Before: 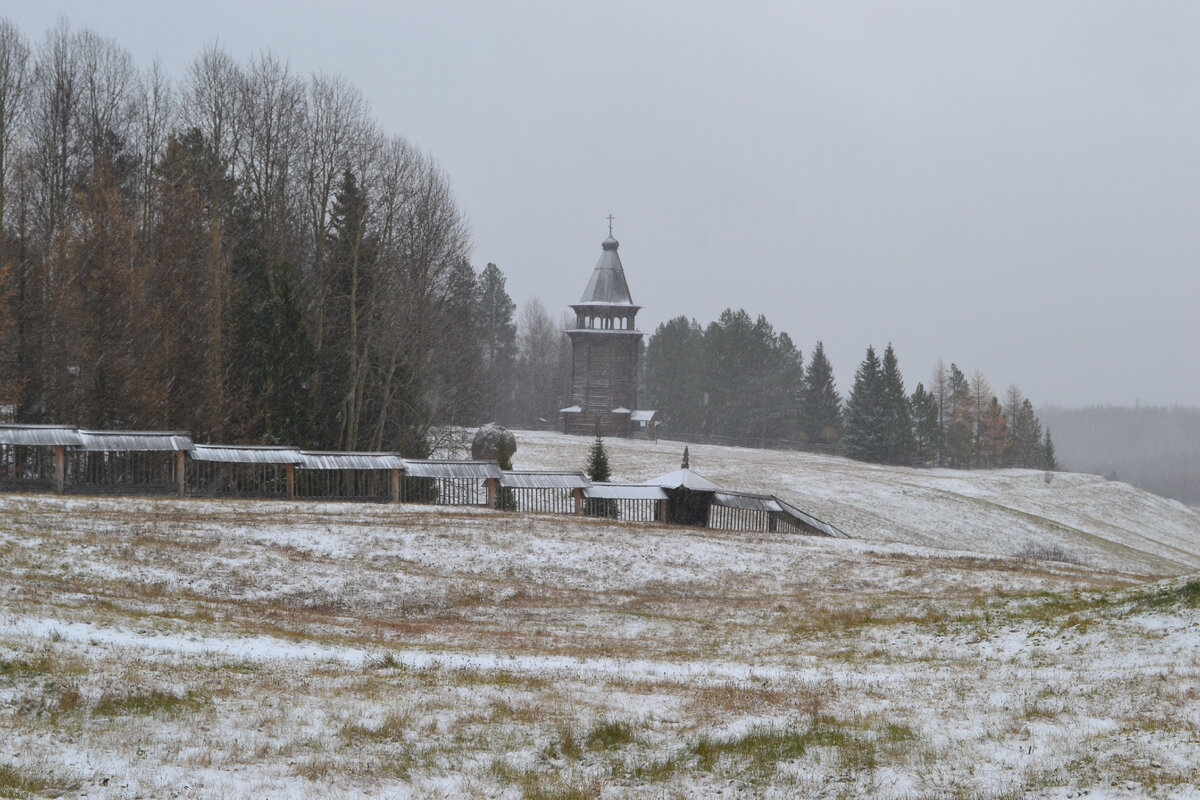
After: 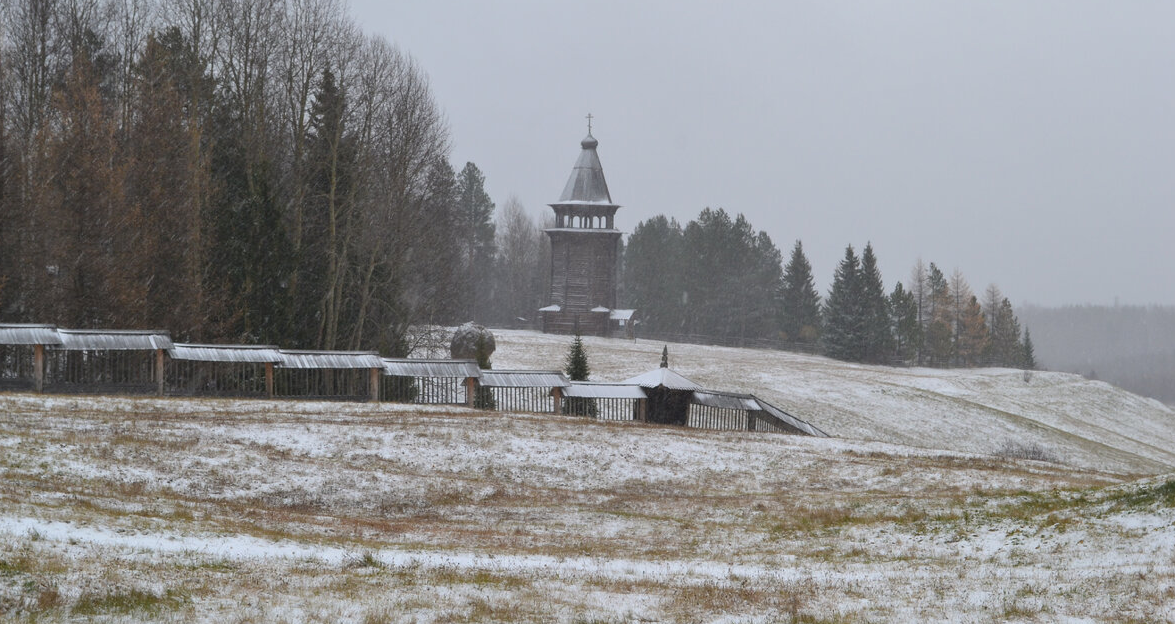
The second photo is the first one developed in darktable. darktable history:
crop and rotate: left 1.828%, top 12.677%, right 0.2%, bottom 9.235%
